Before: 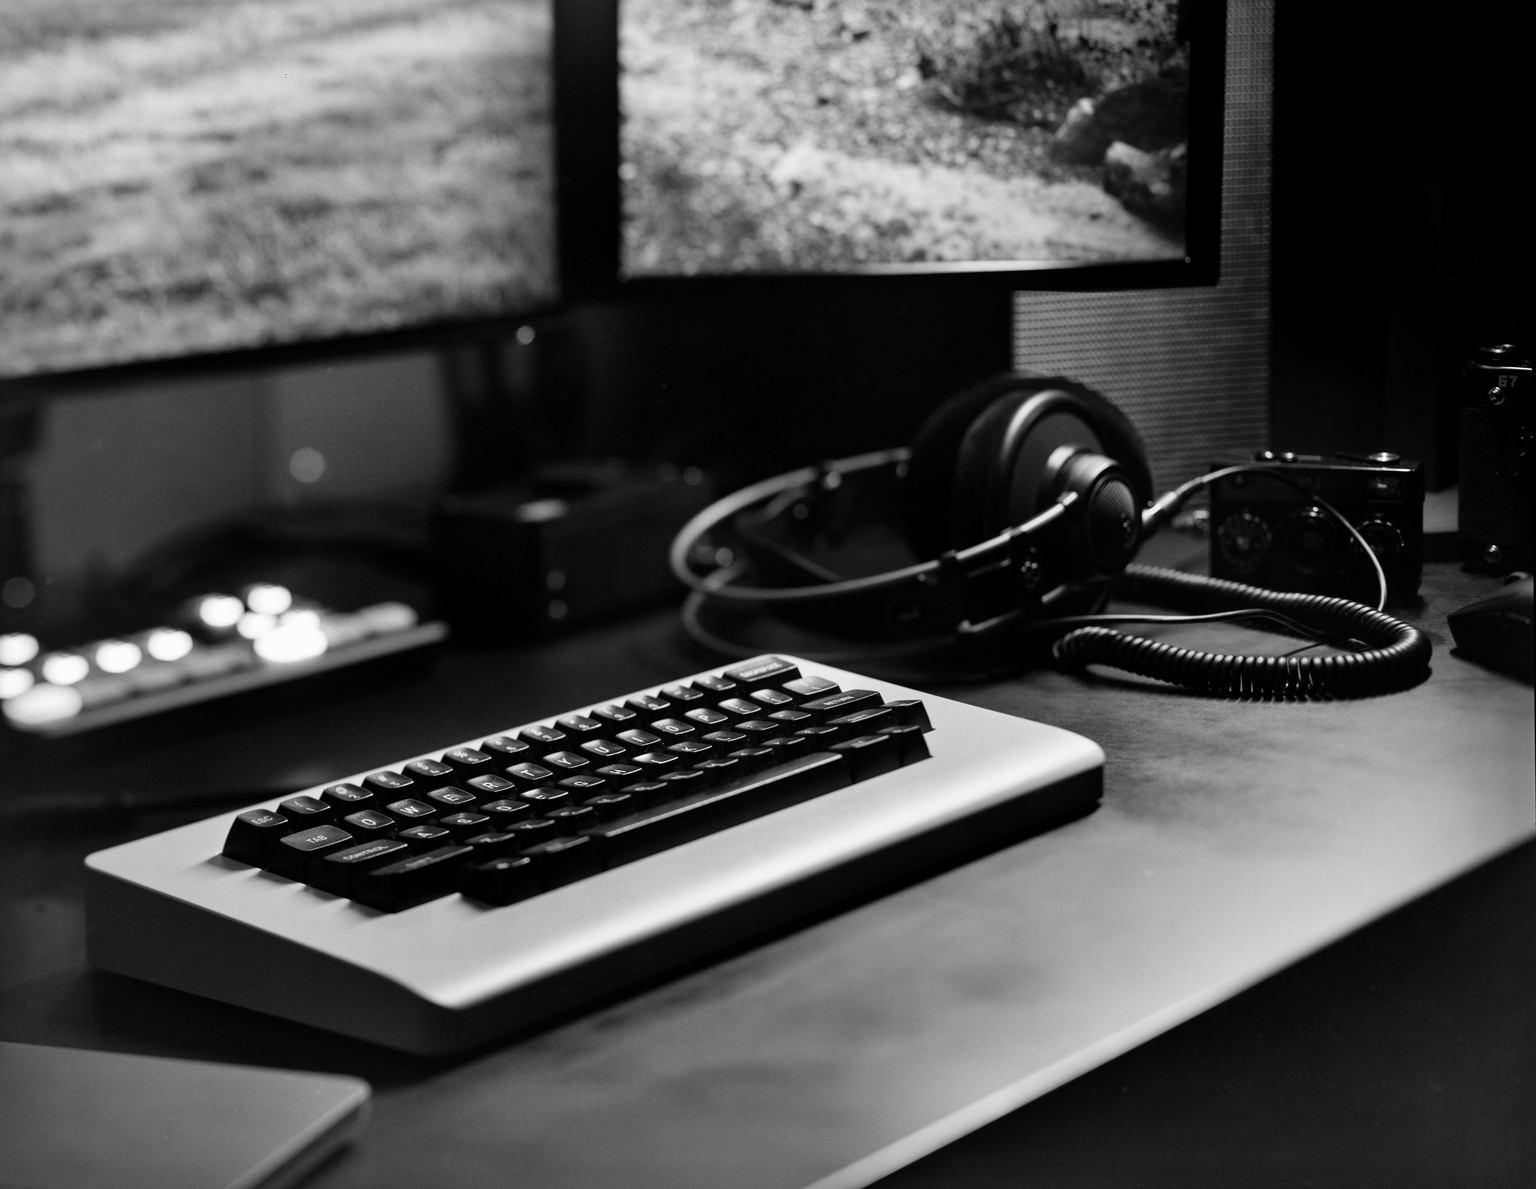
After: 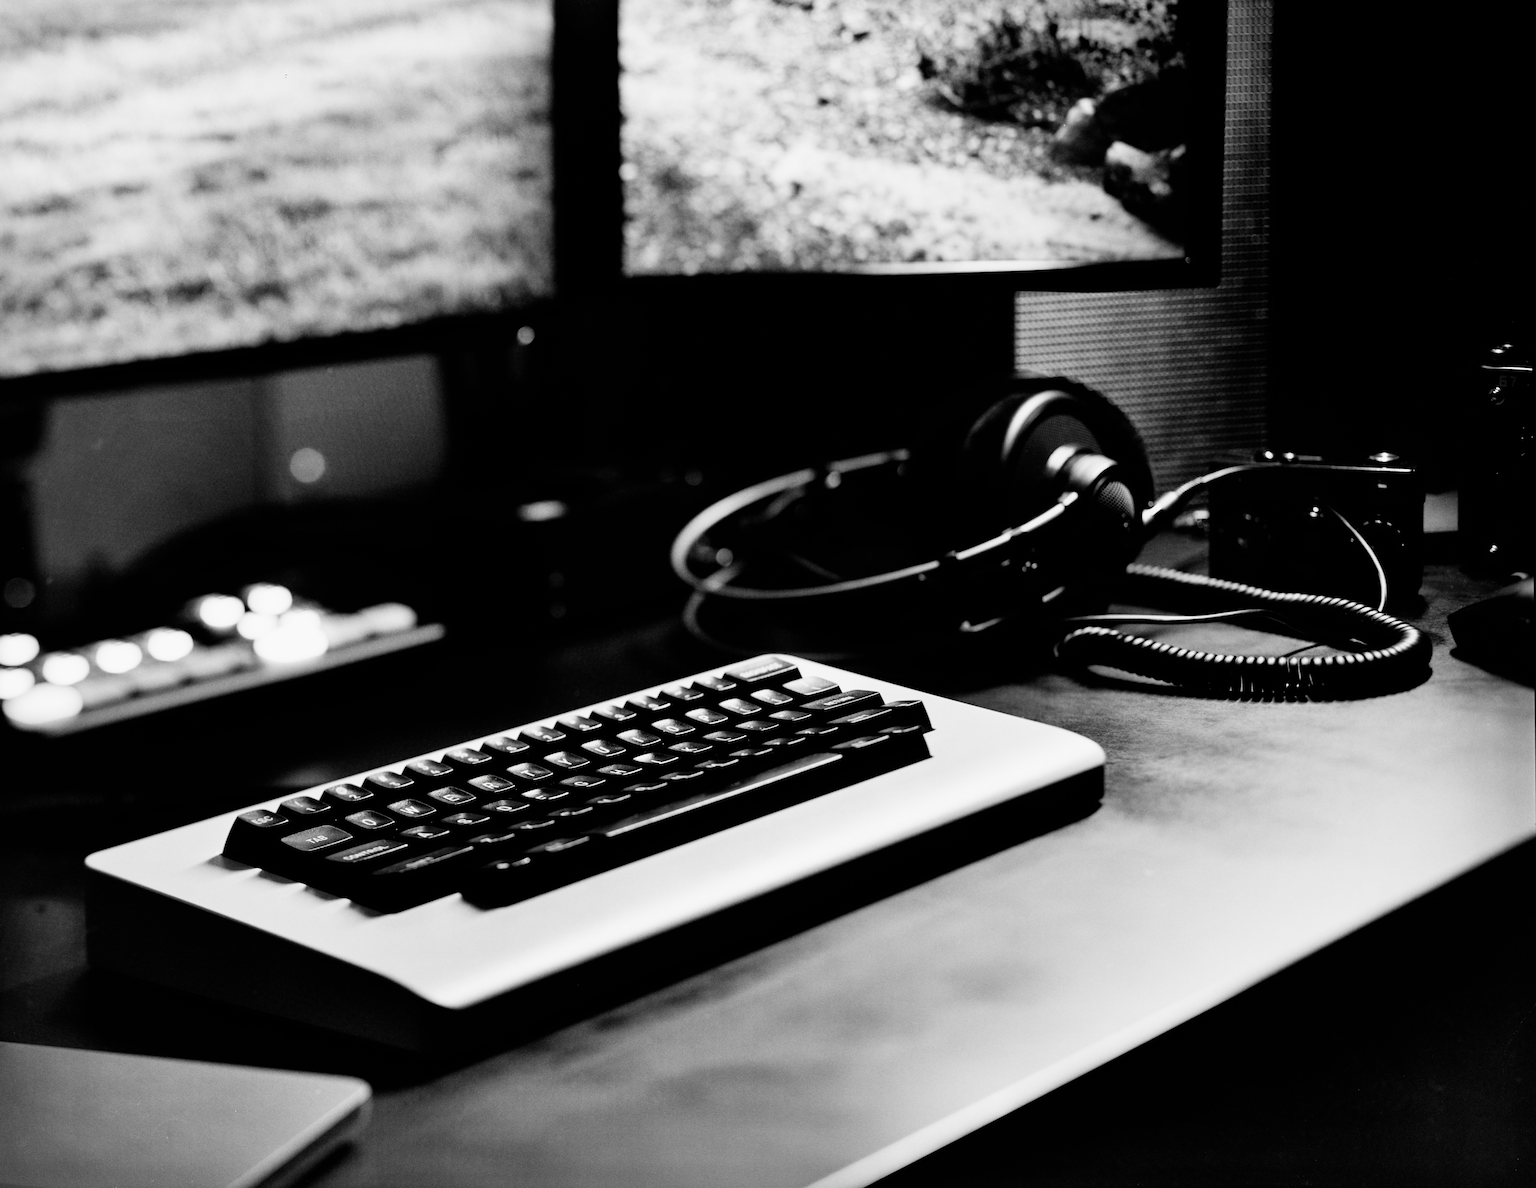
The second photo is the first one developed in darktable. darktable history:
color balance rgb: perceptual saturation grading › global saturation 20%
filmic rgb: black relative exposure -5 EV, hardness 2.88, contrast 1.5, highlights saturation mix -10%
exposure: black level correction 0, exposure 0.7 EV, compensate highlight preservation false
